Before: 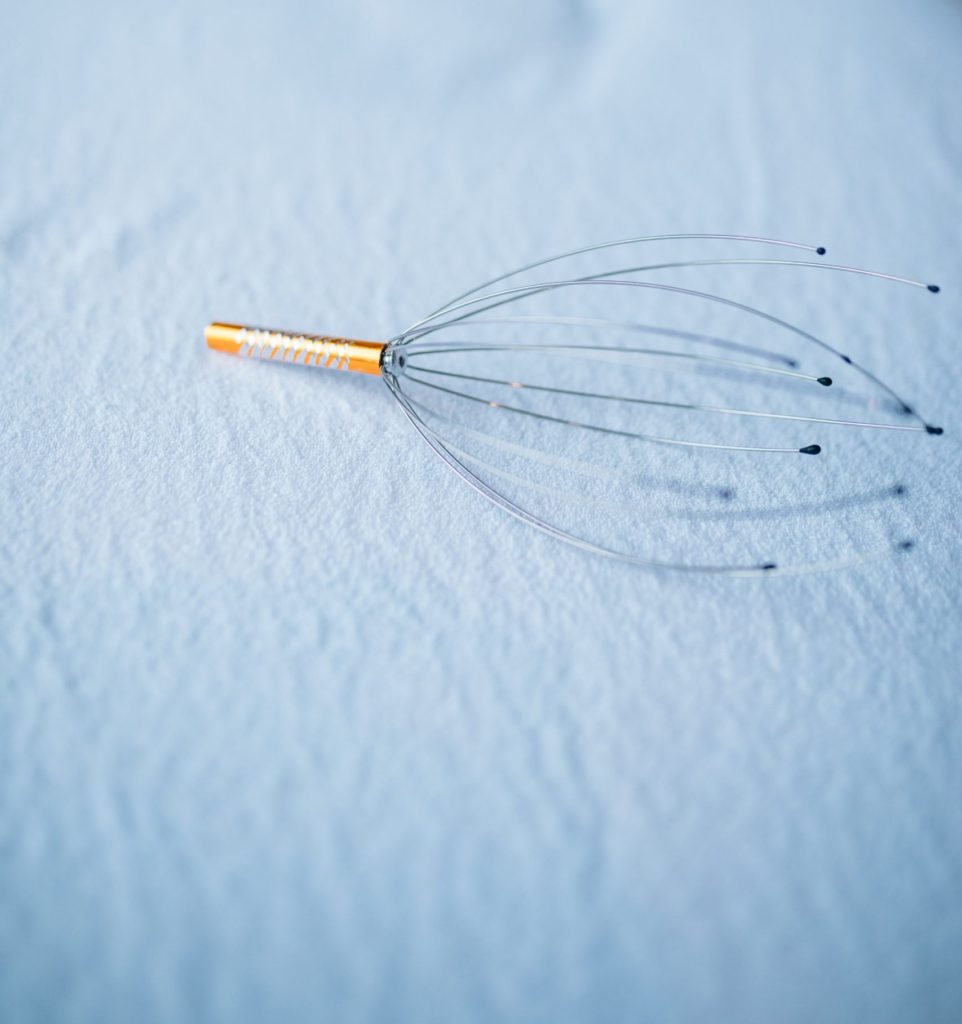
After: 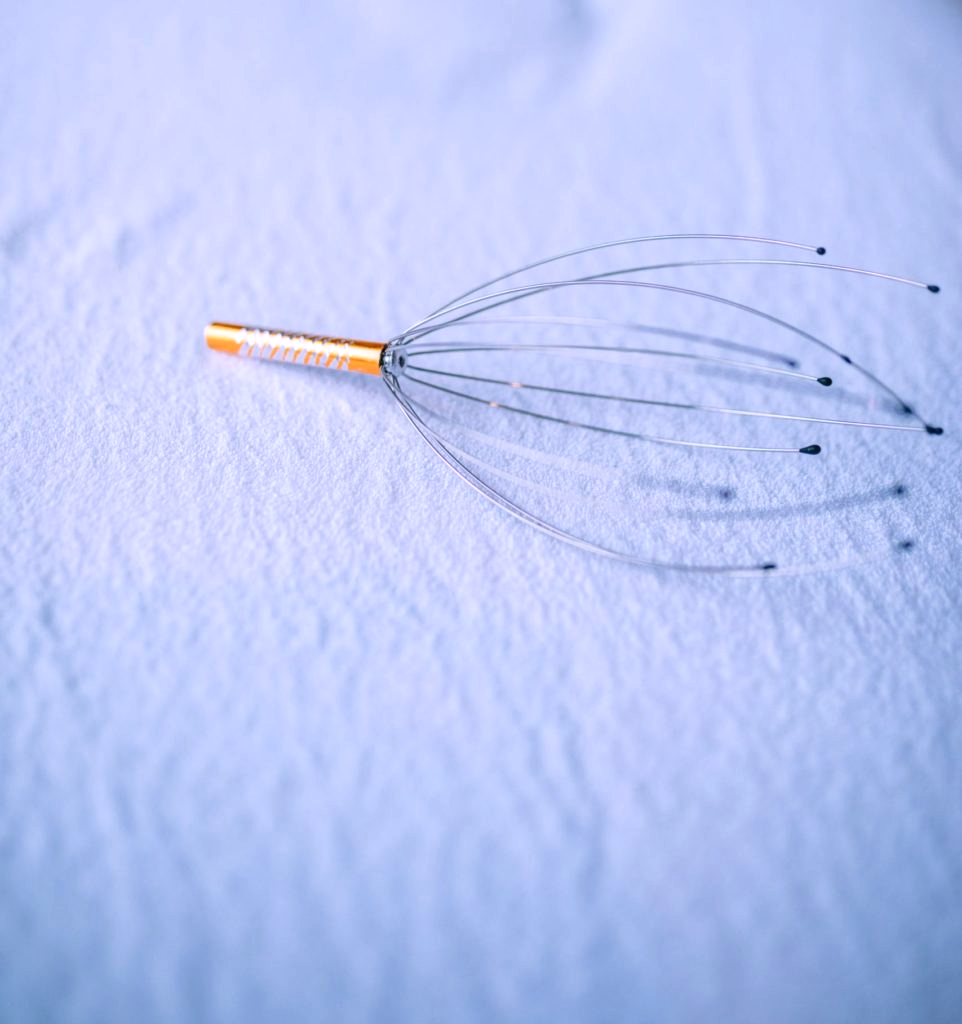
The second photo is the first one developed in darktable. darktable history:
local contrast: on, module defaults
white balance: red 1.066, blue 1.119
